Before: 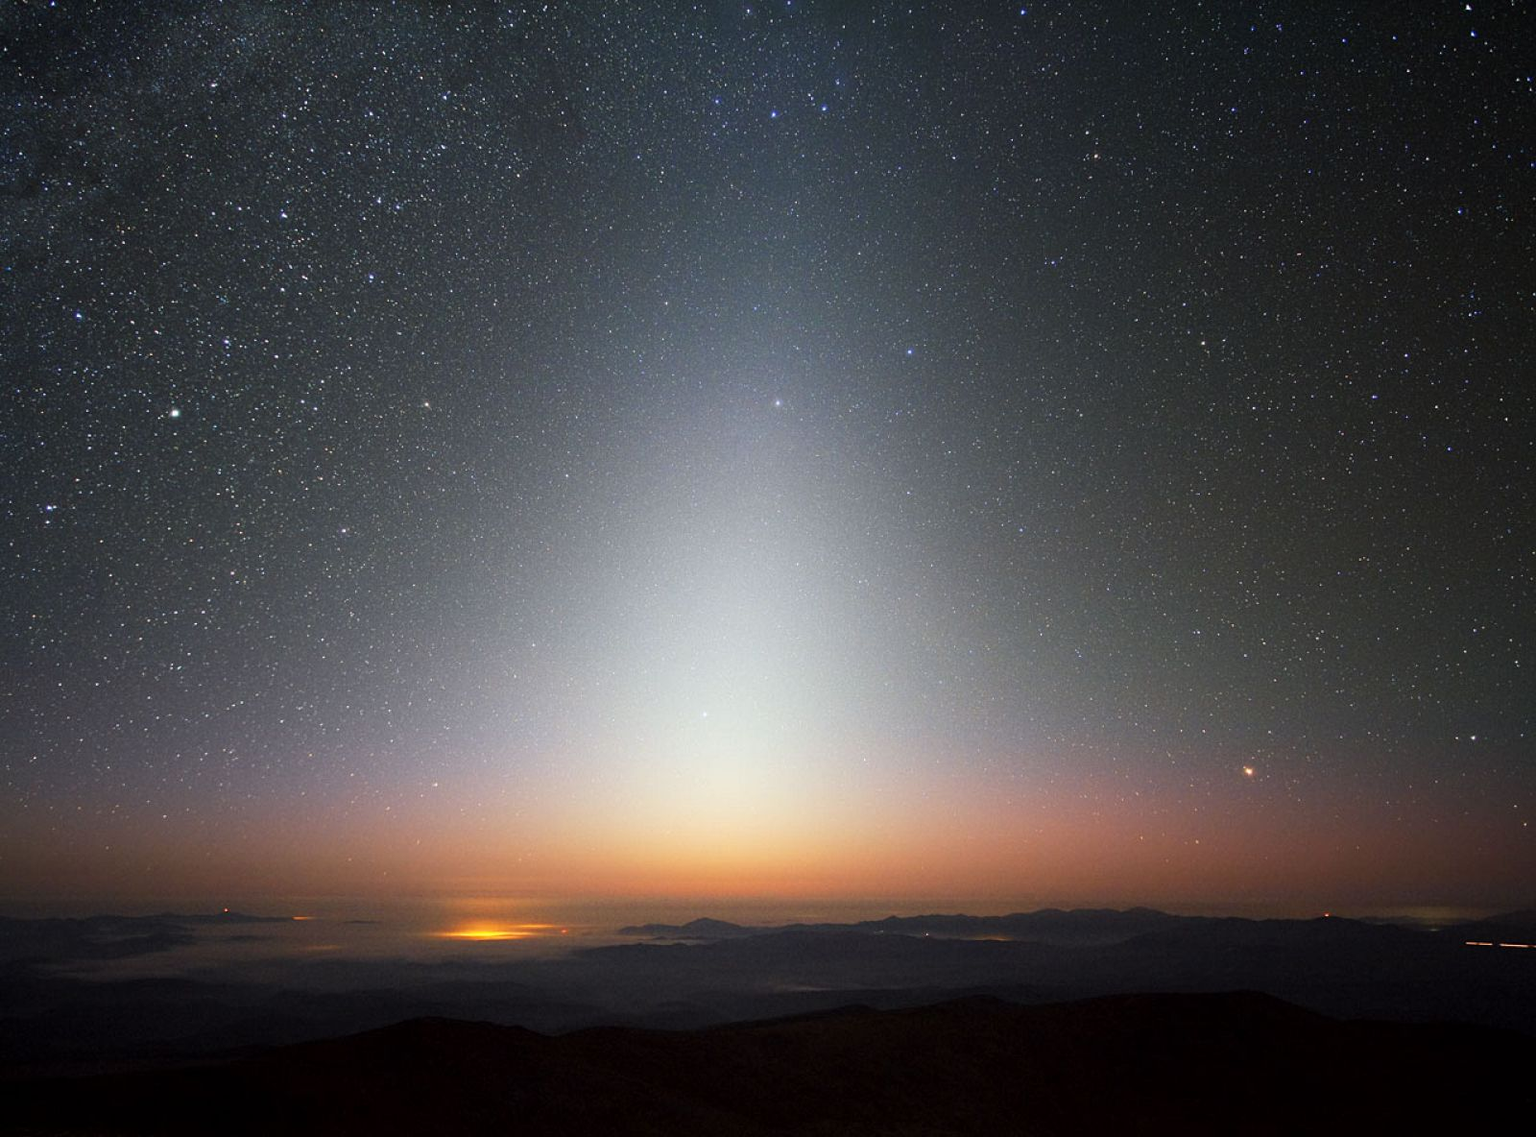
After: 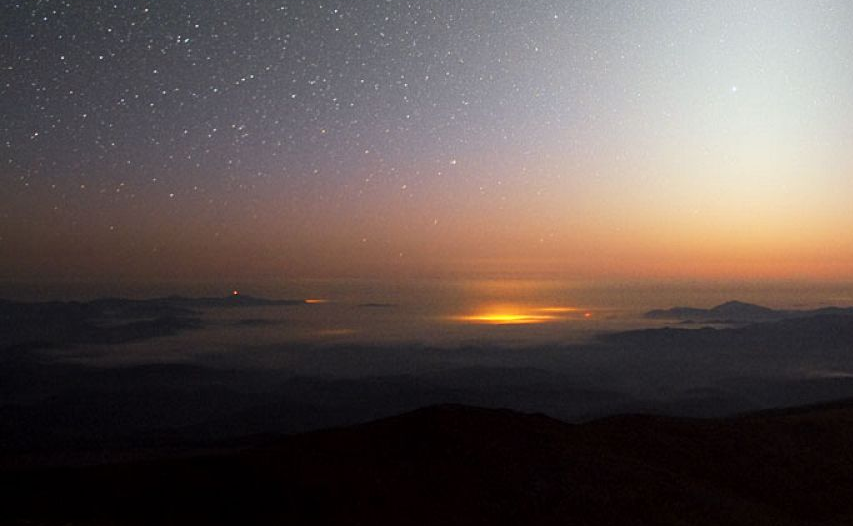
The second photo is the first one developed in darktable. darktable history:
crop and rotate: top 55.329%, right 46.682%, bottom 0.197%
